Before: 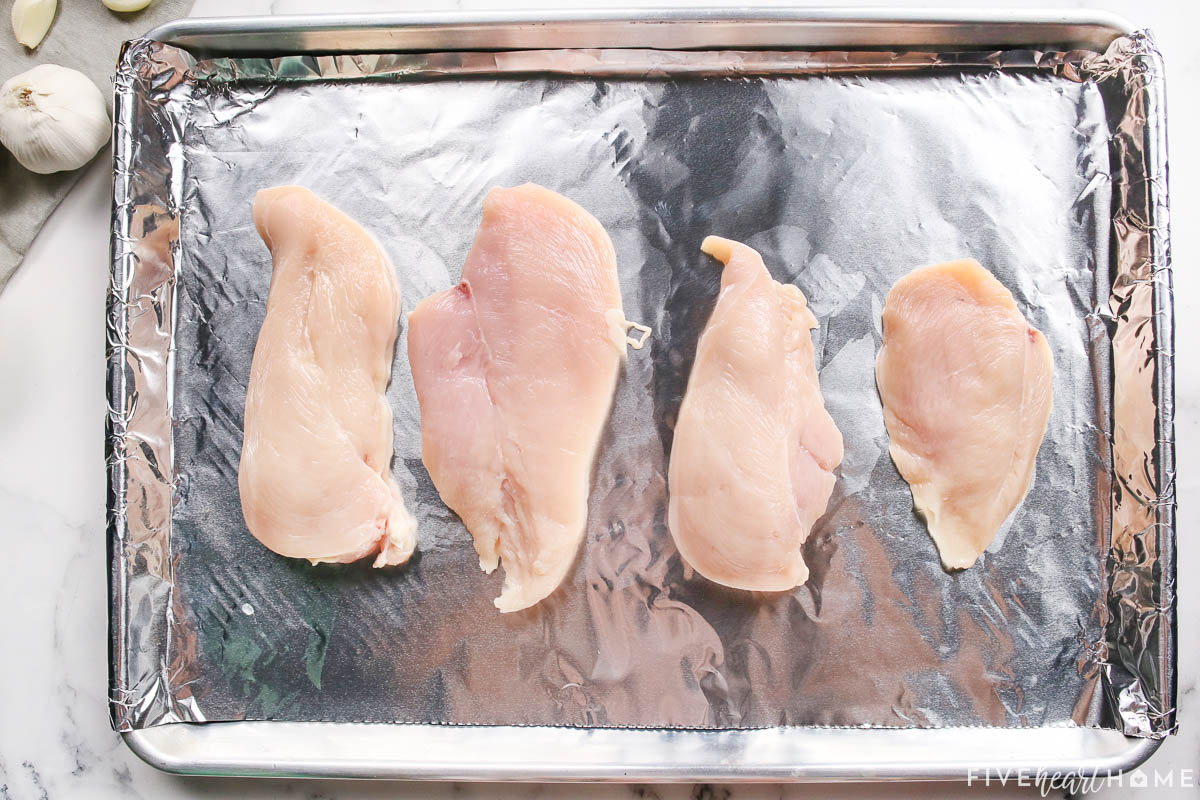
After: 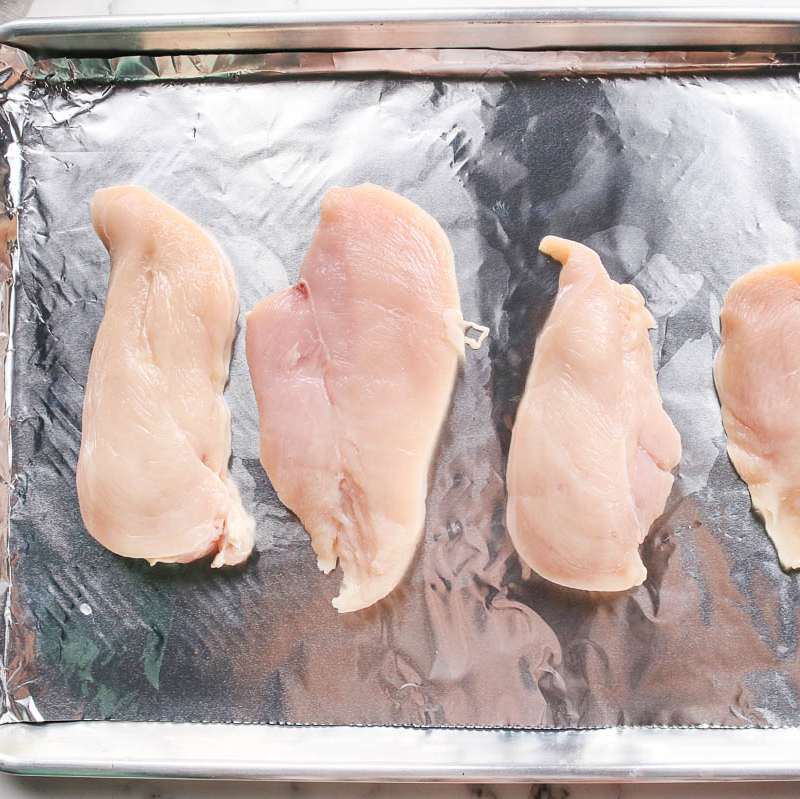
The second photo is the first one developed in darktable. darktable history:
tone equalizer: on, module defaults
crop and rotate: left 13.537%, right 19.796%
